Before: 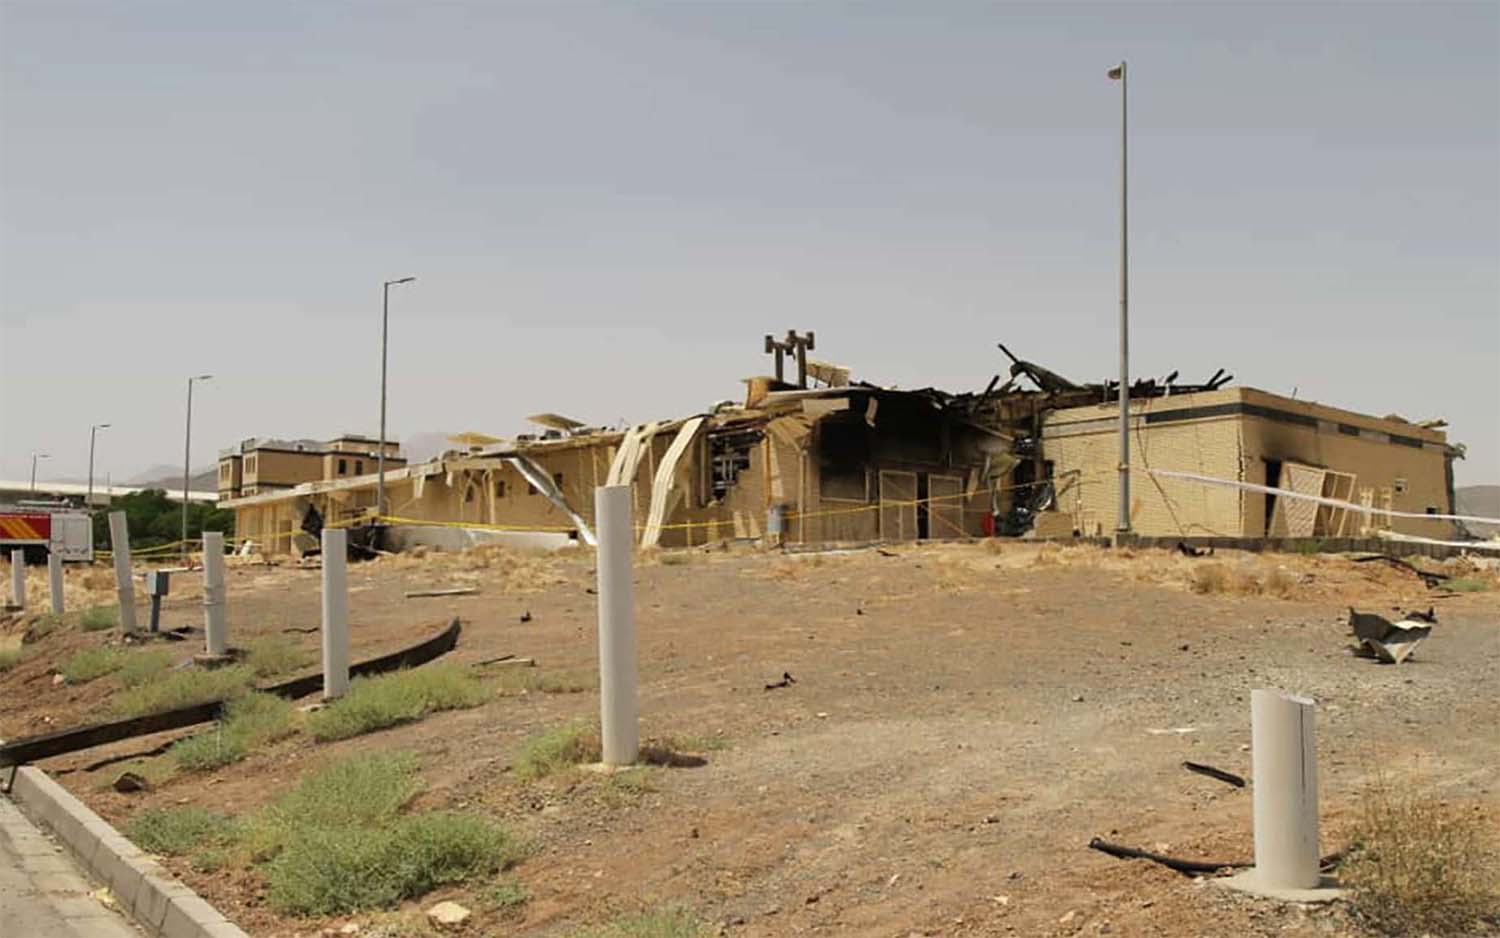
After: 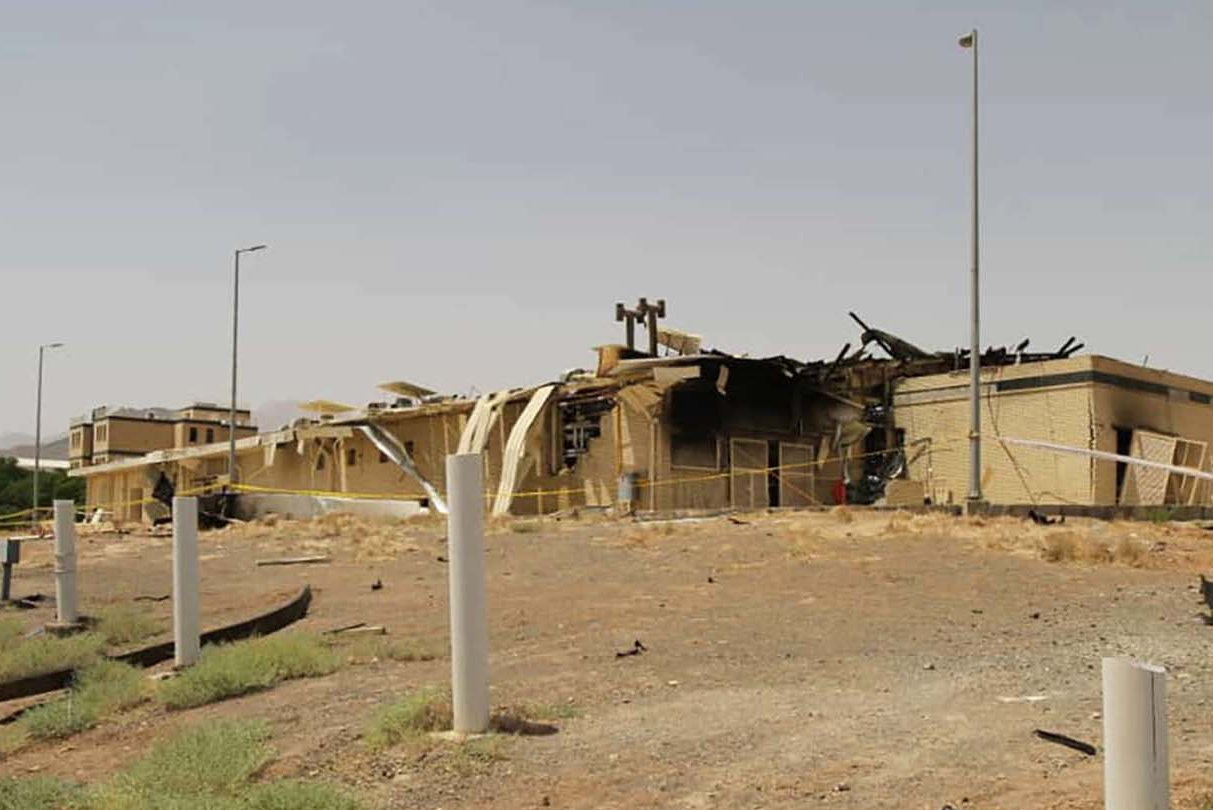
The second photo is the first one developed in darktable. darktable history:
crop: left 9.949%, top 3.483%, right 9.155%, bottom 9.264%
